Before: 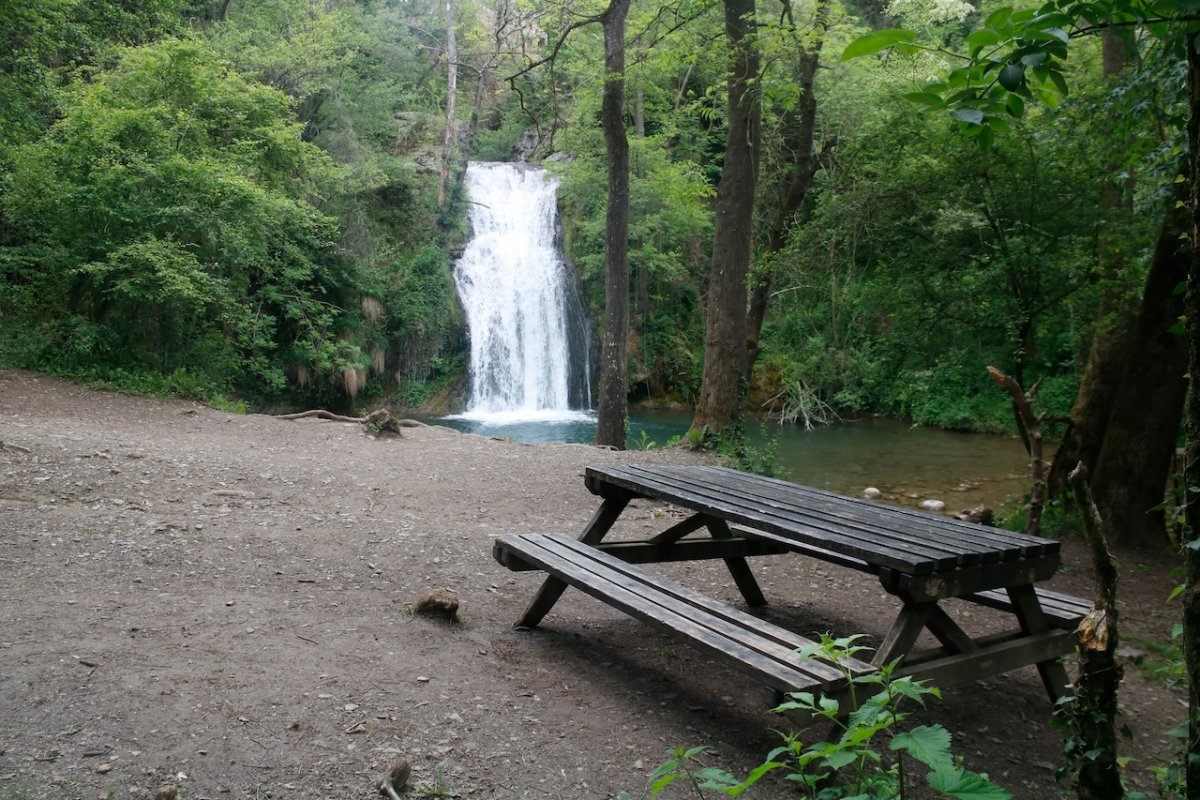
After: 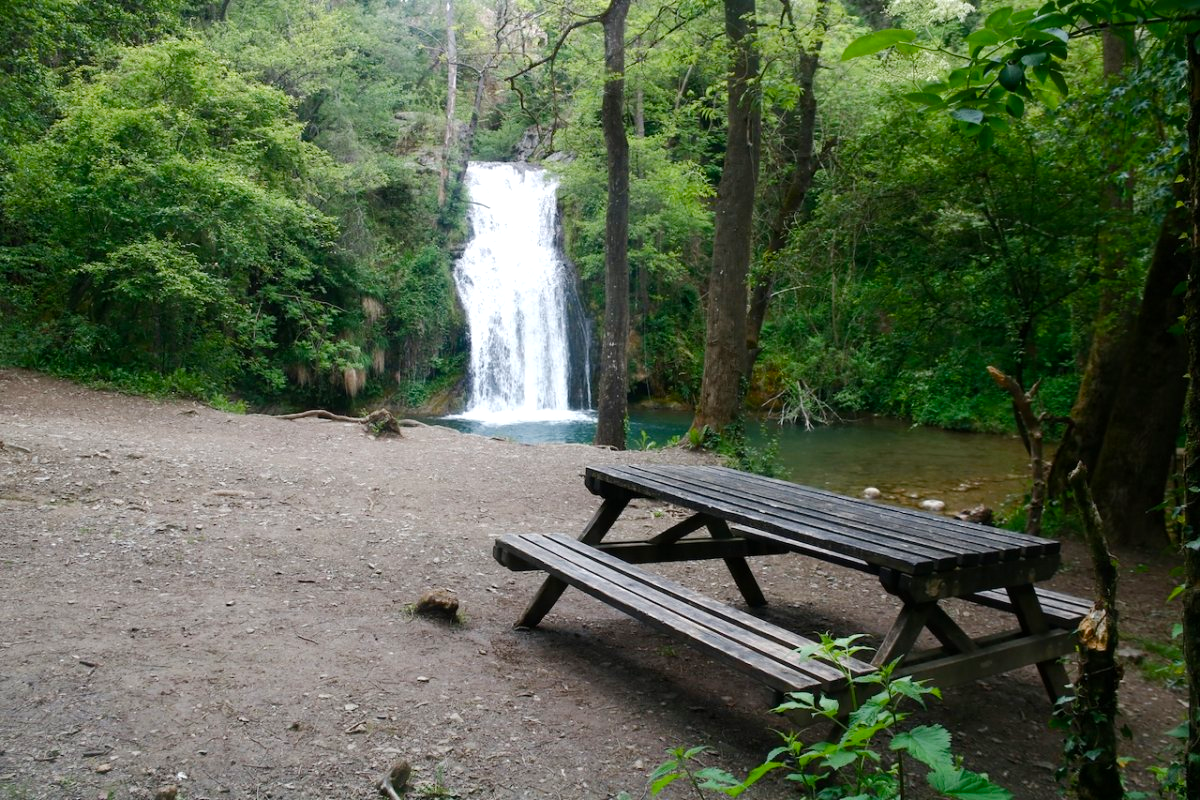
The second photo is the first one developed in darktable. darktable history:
color balance rgb: perceptual saturation grading › global saturation 20%, perceptual saturation grading › highlights -49.189%, perceptual saturation grading › shadows 25.7%, perceptual brilliance grading › highlights 7.282%, perceptual brilliance grading › mid-tones 17.521%, perceptual brilliance grading › shadows -5.354%, global vibrance 20%
